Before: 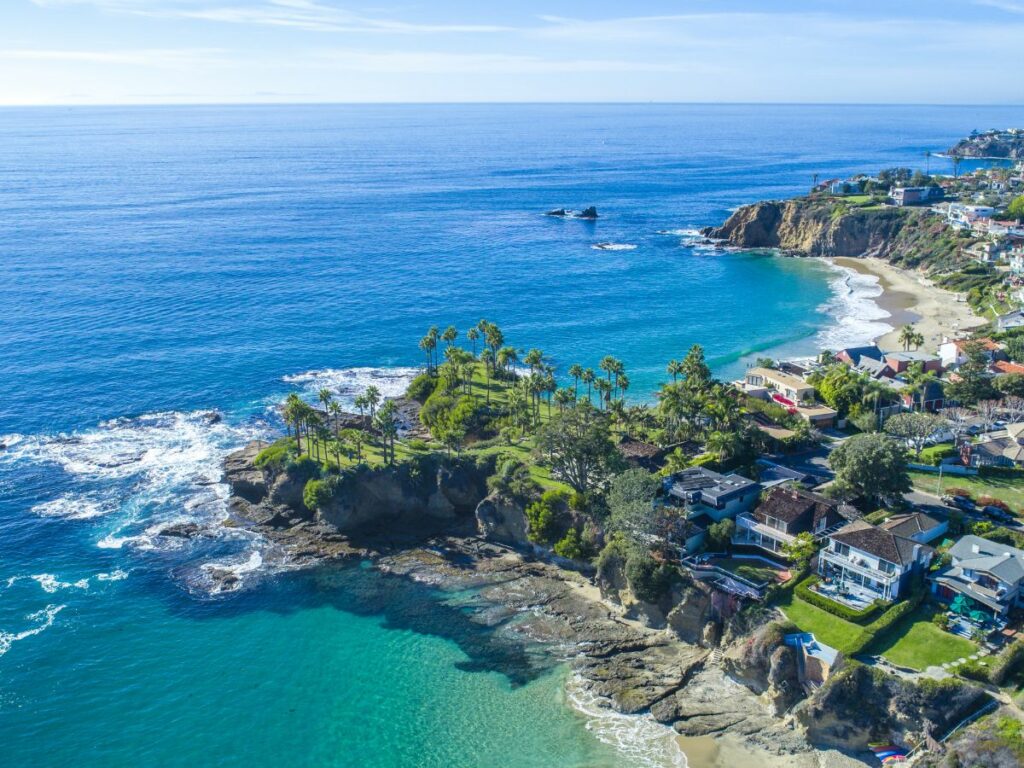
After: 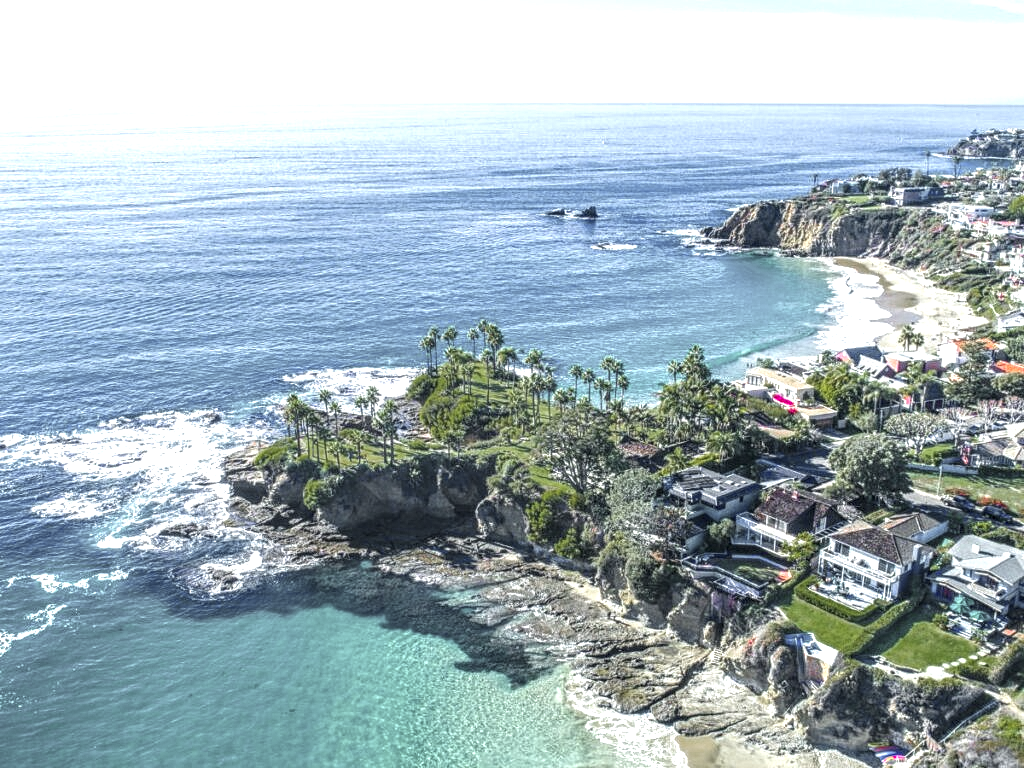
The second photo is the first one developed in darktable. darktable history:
contrast equalizer: y [[0.5, 0.5, 0.5, 0.512, 0.552, 0.62], [0.5 ×6], [0.5 ×4, 0.504, 0.553], [0 ×6], [0 ×6]]
exposure: black level correction 0, exposure 0.9 EV, compensate highlight preservation false
local contrast: highlights 61%, detail 143%, midtone range 0.428
color zones: curves: ch0 [(0, 0.48) (0.209, 0.398) (0.305, 0.332) (0.429, 0.493) (0.571, 0.5) (0.714, 0.5) (0.857, 0.5) (1, 0.48)]; ch1 [(0, 0.736) (0.143, 0.625) (0.225, 0.371) (0.429, 0.256) (0.571, 0.241) (0.714, 0.213) (0.857, 0.48) (1, 0.736)]; ch2 [(0, 0.448) (0.143, 0.498) (0.286, 0.5) (0.429, 0.5) (0.571, 0.5) (0.714, 0.5) (0.857, 0.5) (1, 0.448)]
